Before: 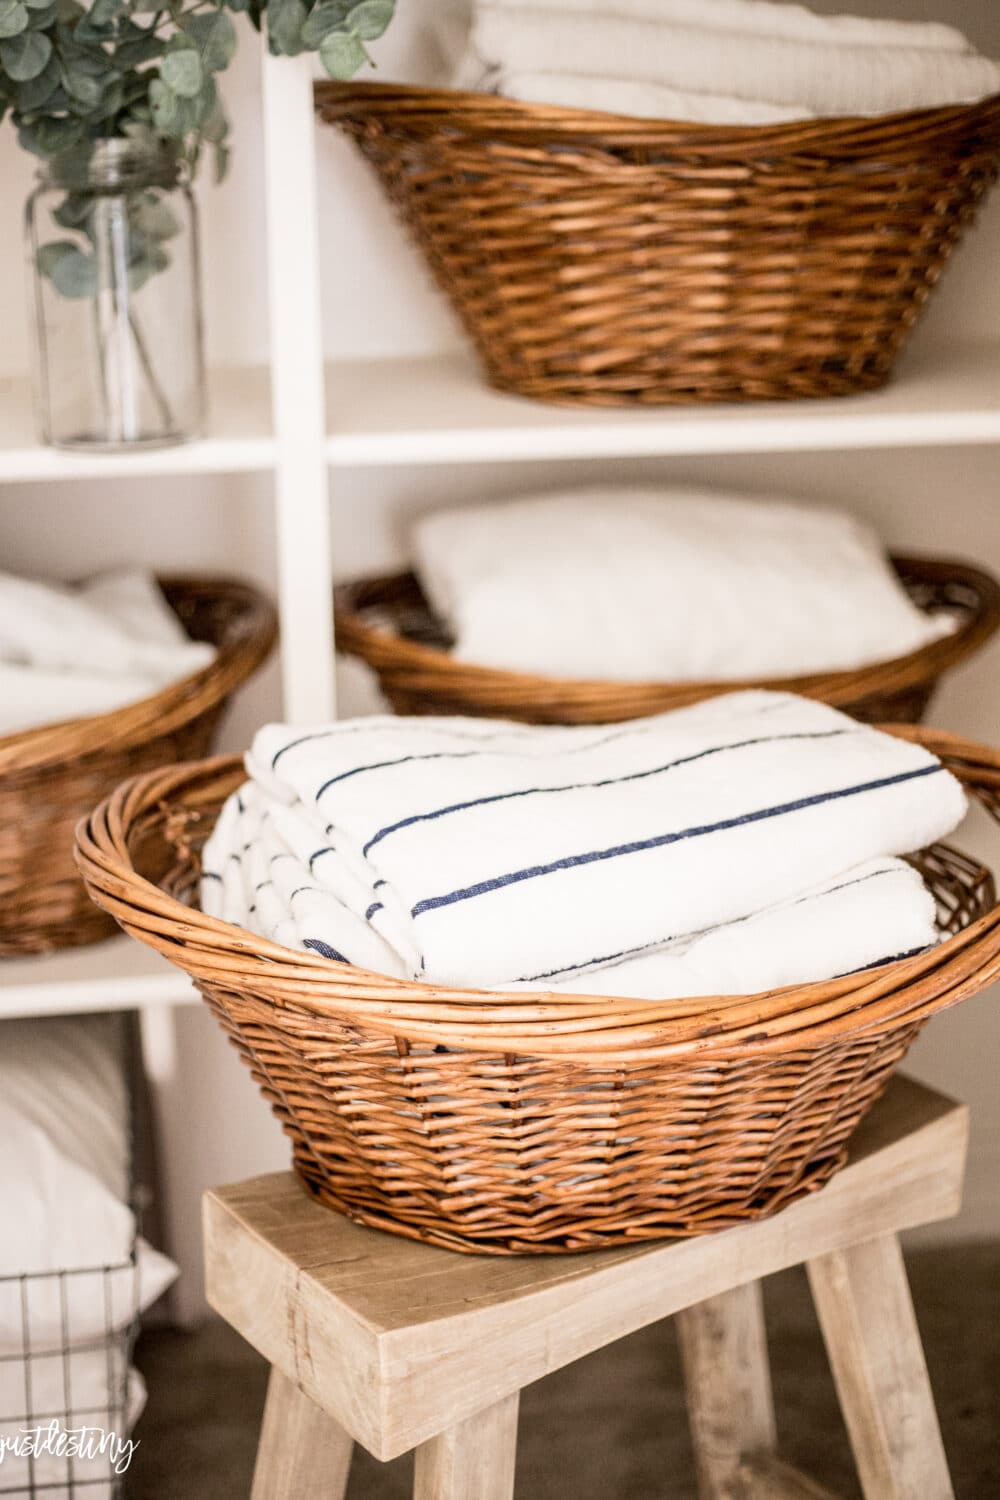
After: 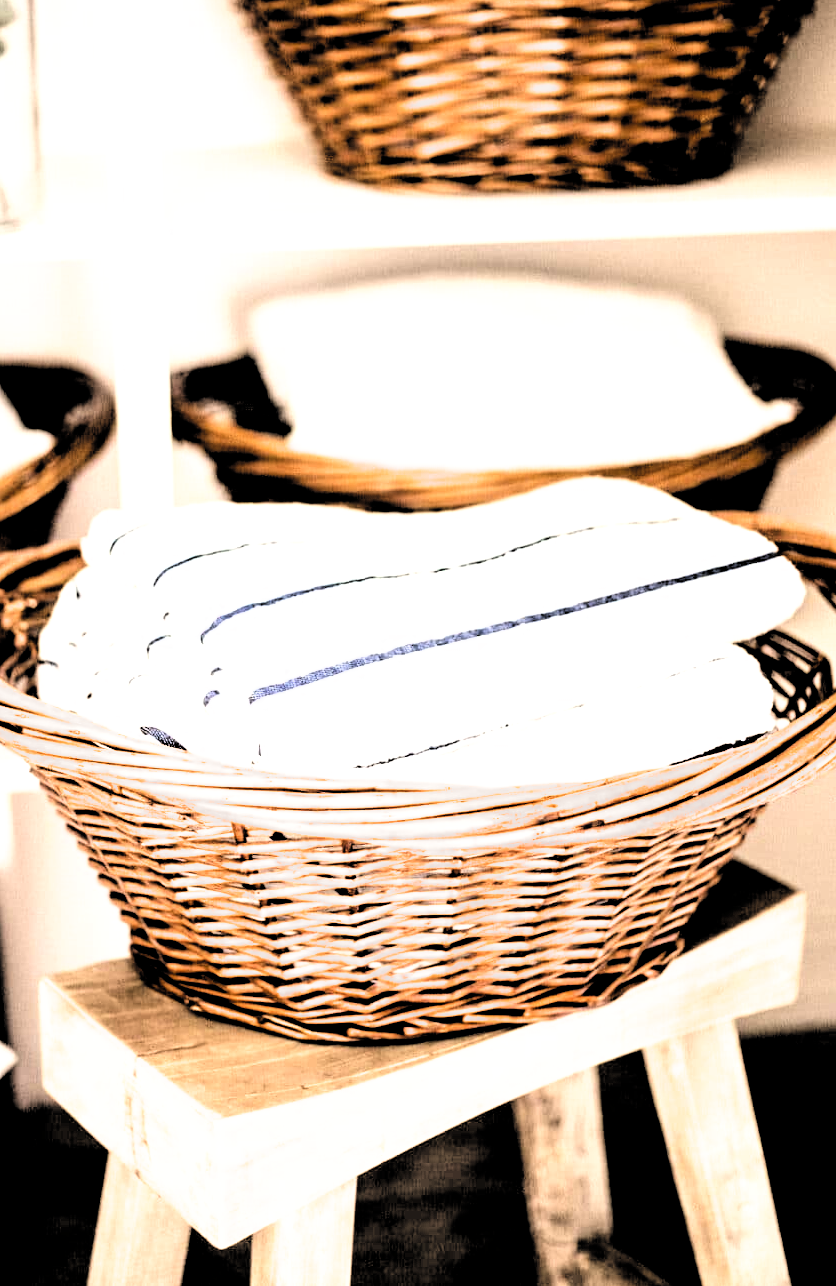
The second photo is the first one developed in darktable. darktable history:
tone equalizer: -8 EV -1.08 EV, -7 EV -1.01 EV, -6 EV -0.867 EV, -5 EV -0.578 EV, -3 EV 0.578 EV, -2 EV 0.867 EV, -1 EV 1.01 EV, +0 EV 1.08 EV, edges refinement/feathering 500, mask exposure compensation -1.57 EV, preserve details no
crop: left 16.315%, top 14.246%
filmic rgb: middle gray luminance 13.55%, black relative exposure -1.97 EV, white relative exposure 3.1 EV, threshold 6 EV, target black luminance 0%, hardness 1.79, latitude 59.23%, contrast 1.728, highlights saturation mix 5%, shadows ↔ highlights balance -37.52%, add noise in highlights 0, color science v3 (2019), use custom middle-gray values true, iterations of high-quality reconstruction 0, contrast in highlights soft, enable highlight reconstruction true
